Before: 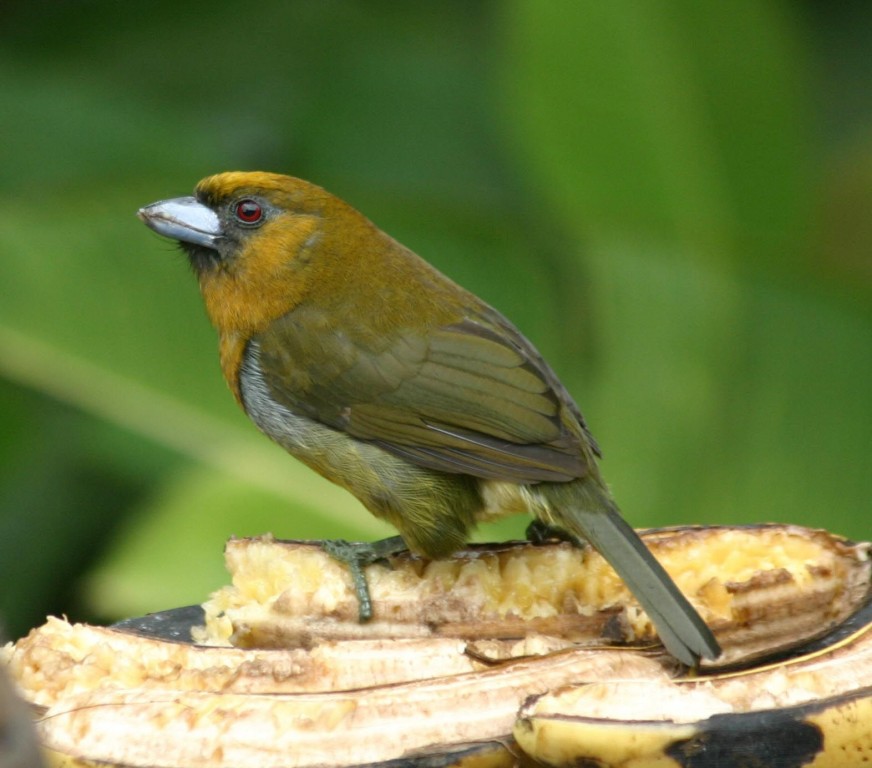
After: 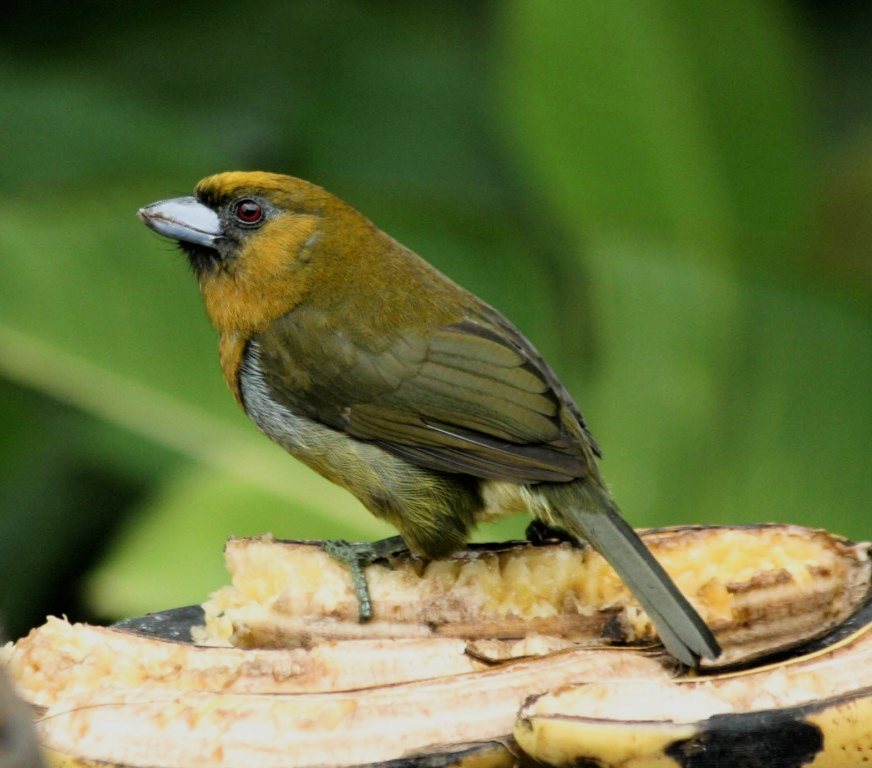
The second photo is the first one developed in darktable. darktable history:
filmic rgb: black relative exposure -7.49 EV, white relative exposure 4.99 EV, hardness 3.33, contrast 1.299
